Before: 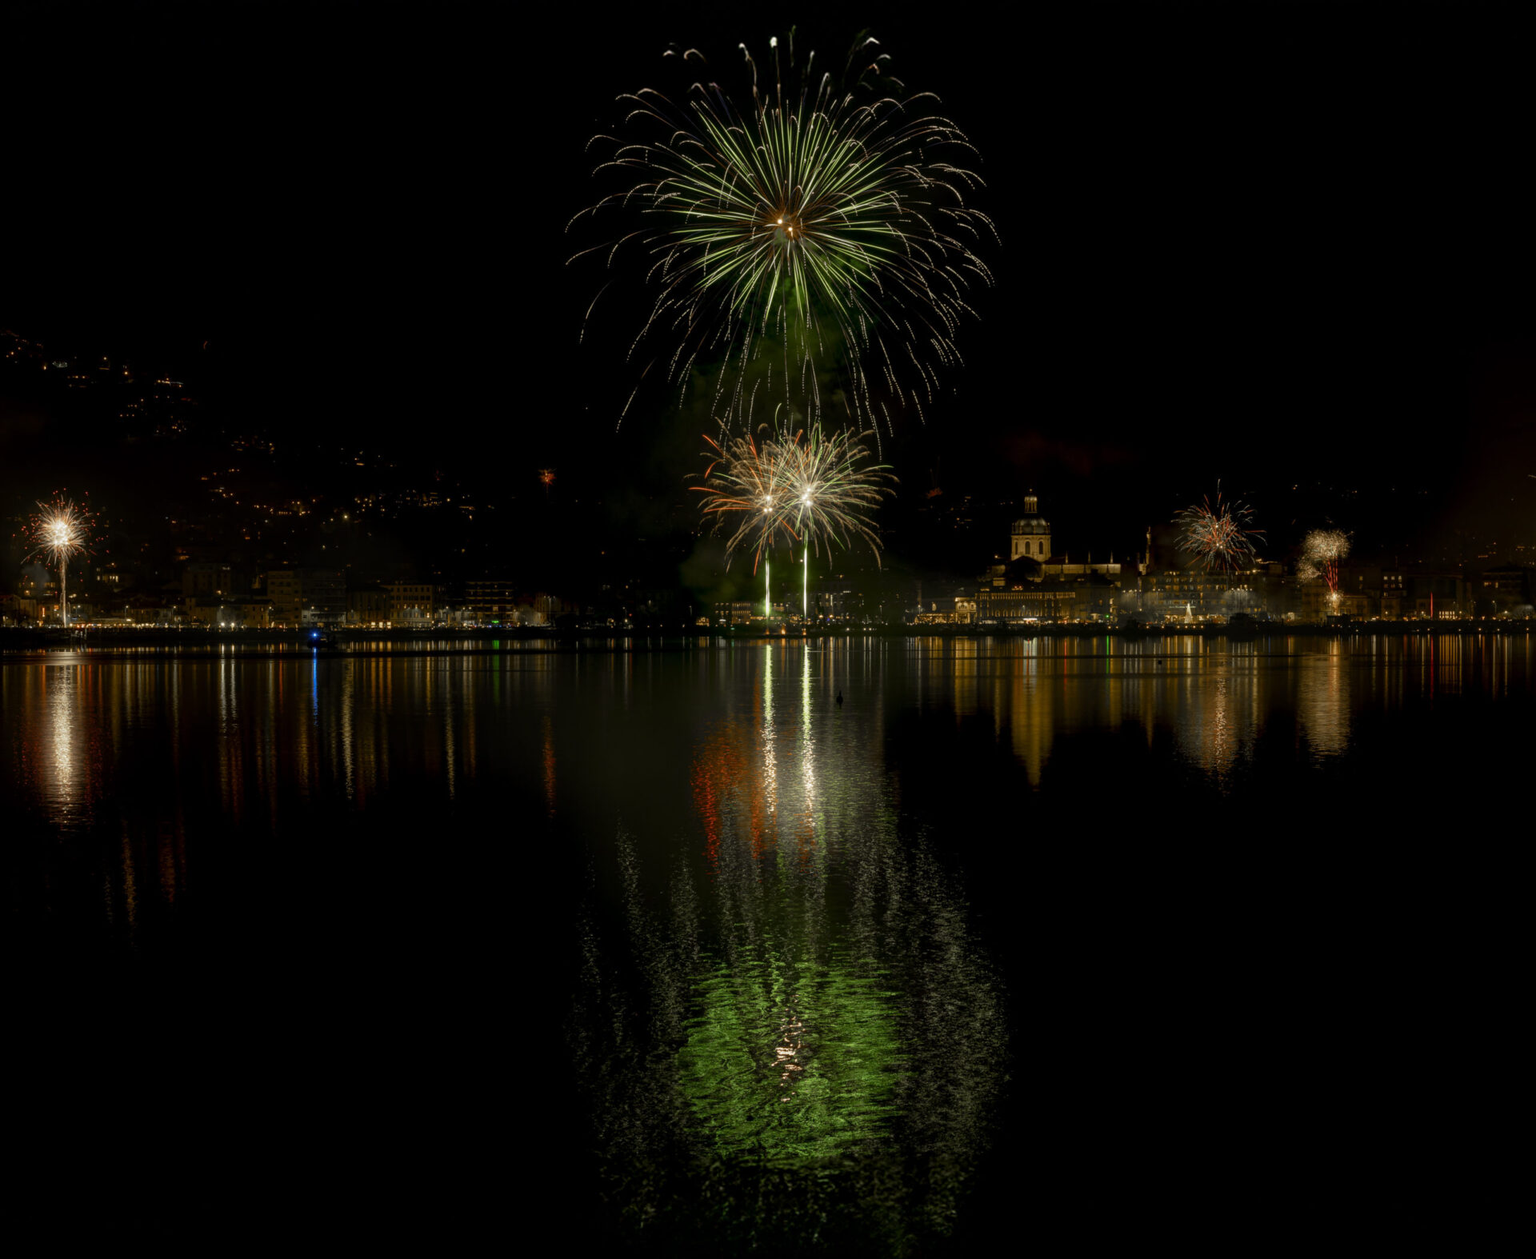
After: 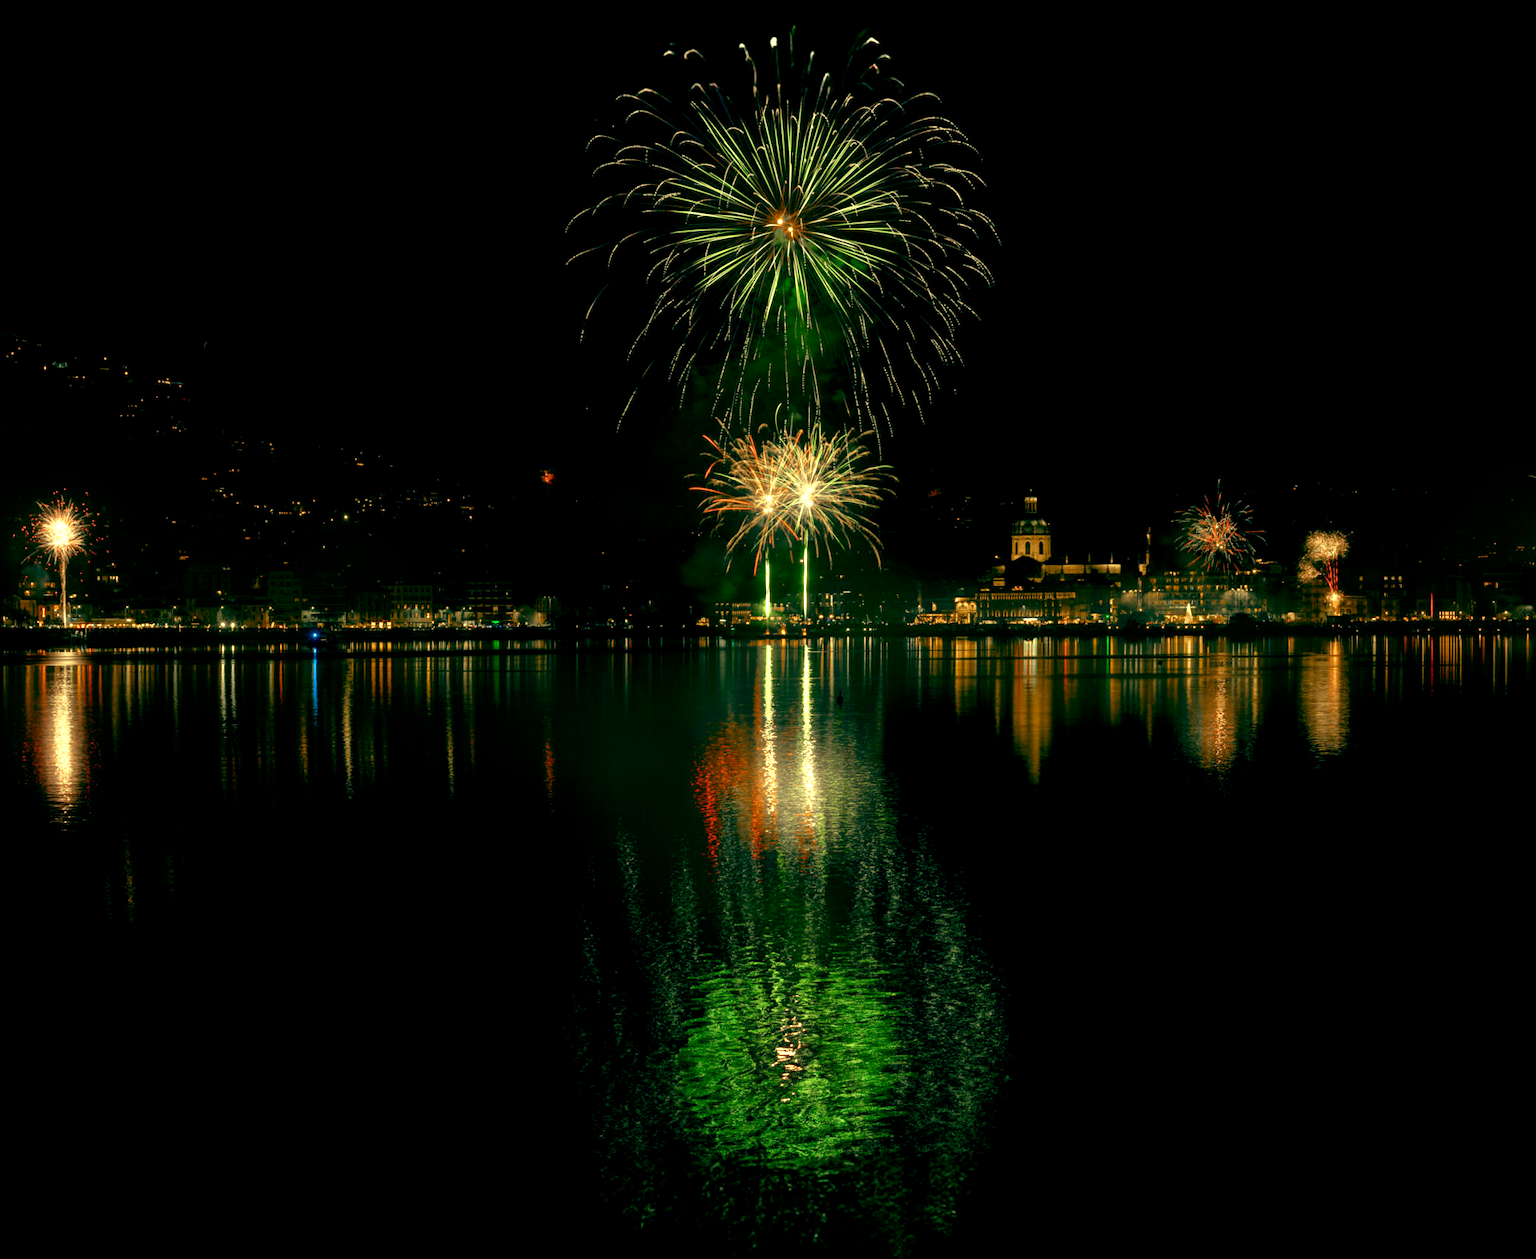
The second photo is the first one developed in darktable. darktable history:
exposure: exposure 1.061 EV, compensate highlight preservation false
color balance: mode lift, gamma, gain (sRGB), lift [1, 0.69, 1, 1], gamma [1, 1.482, 1, 1], gain [1, 1, 1, 0.802]
